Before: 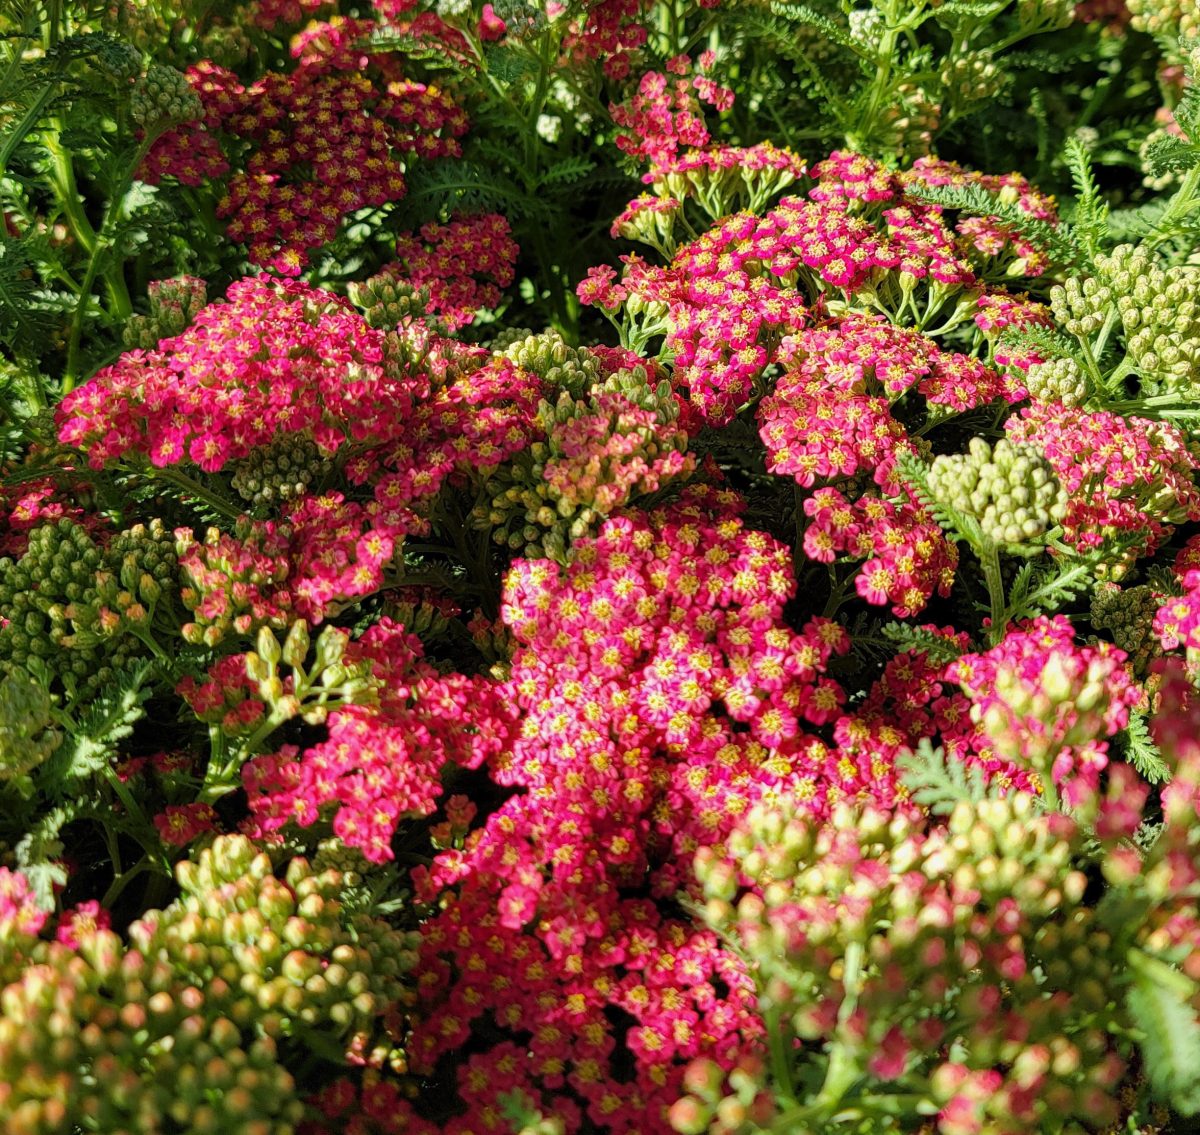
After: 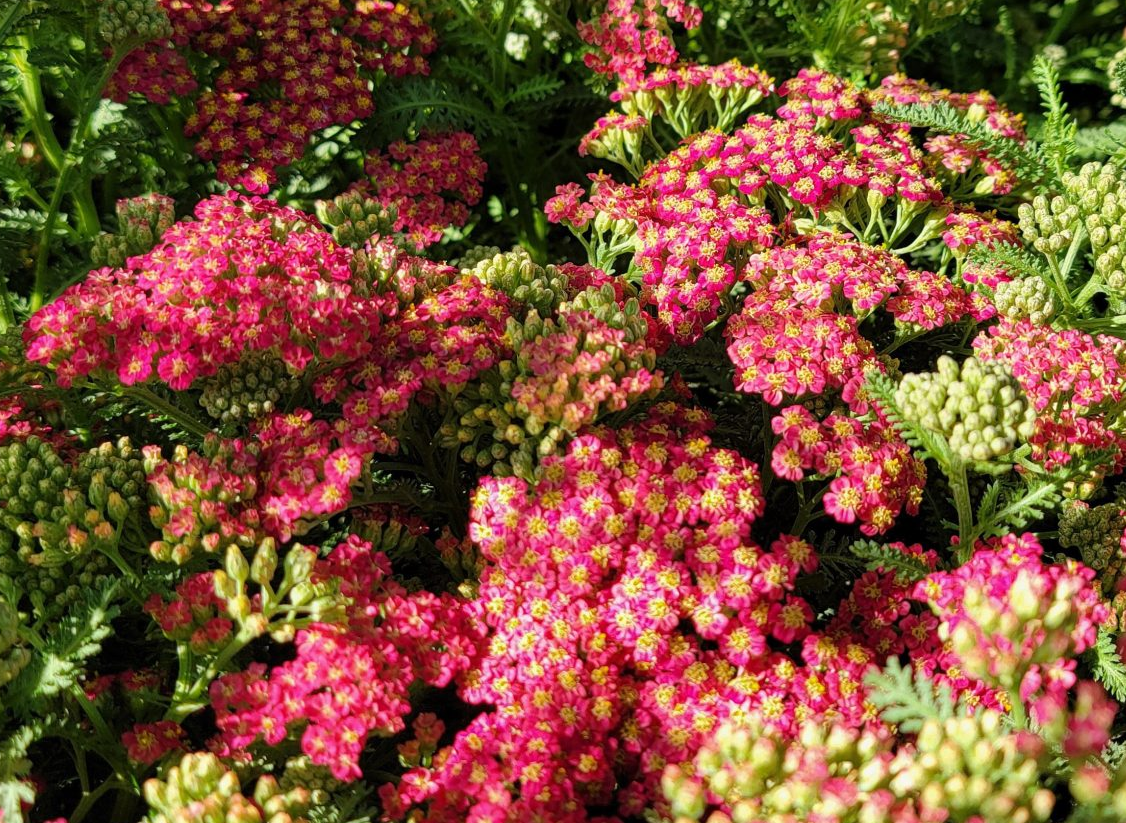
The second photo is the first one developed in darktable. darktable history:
crop: left 2.737%, top 7.287%, right 3.421%, bottom 20.179%
tone equalizer: on, module defaults
